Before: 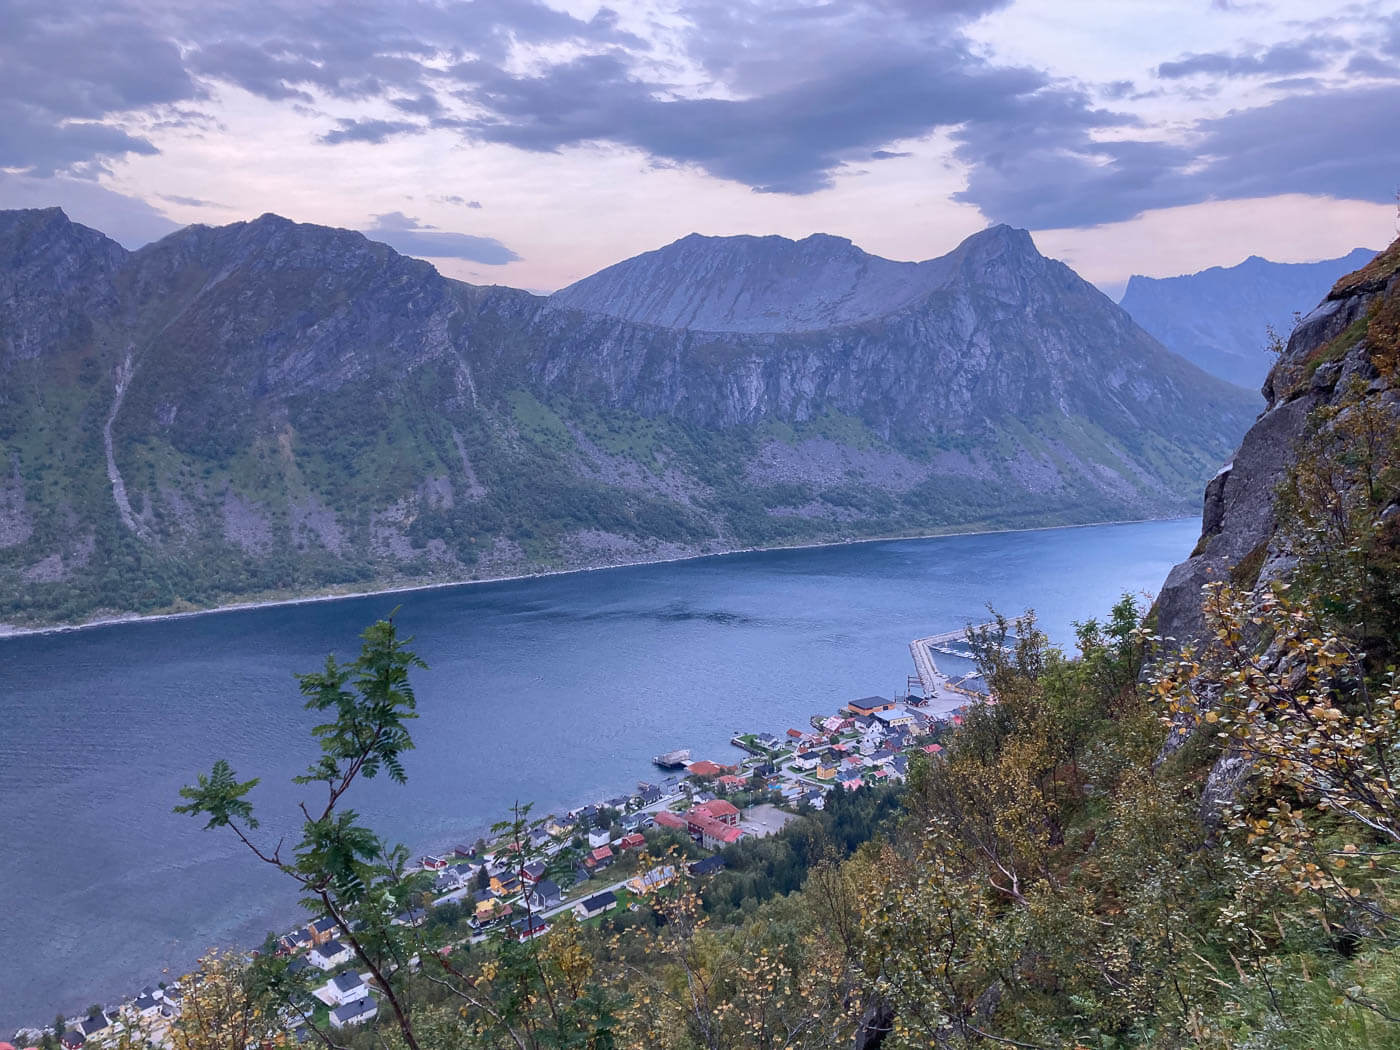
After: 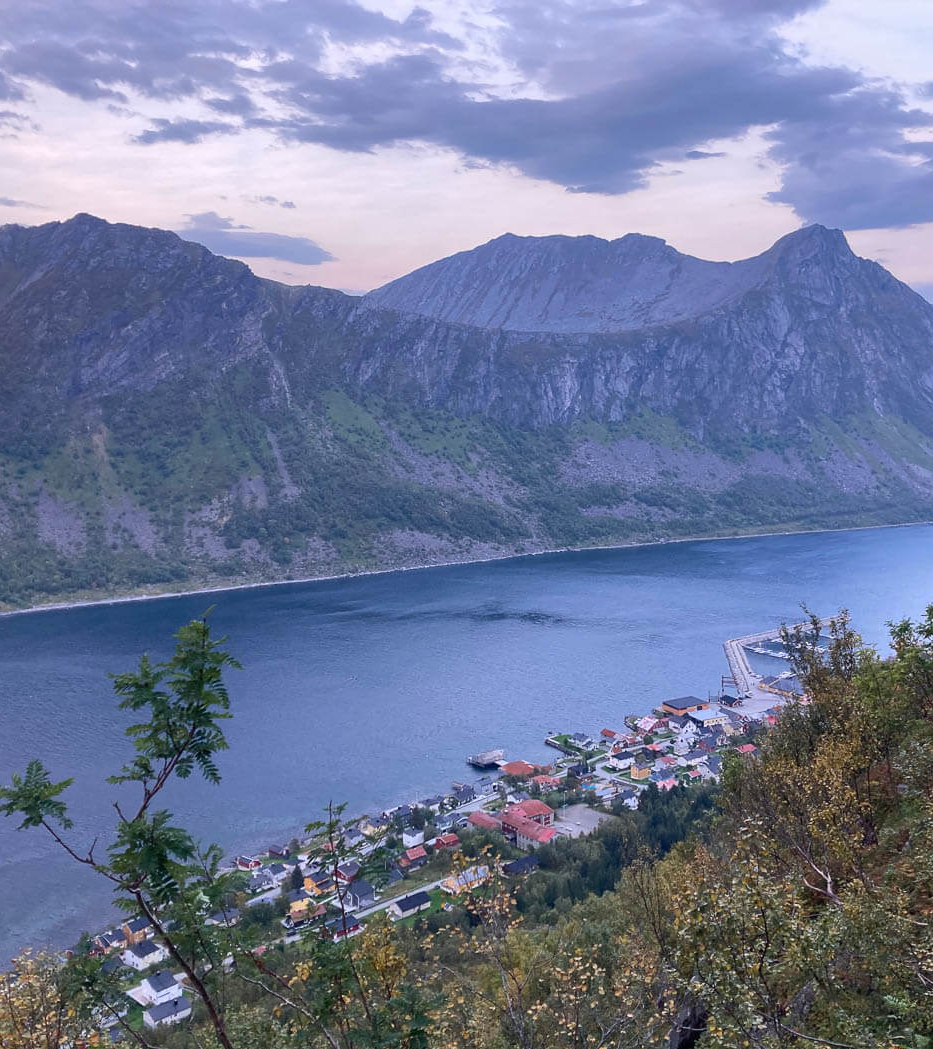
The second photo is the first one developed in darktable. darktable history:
crop and rotate: left 13.342%, right 19.991%
tone equalizer: on, module defaults
